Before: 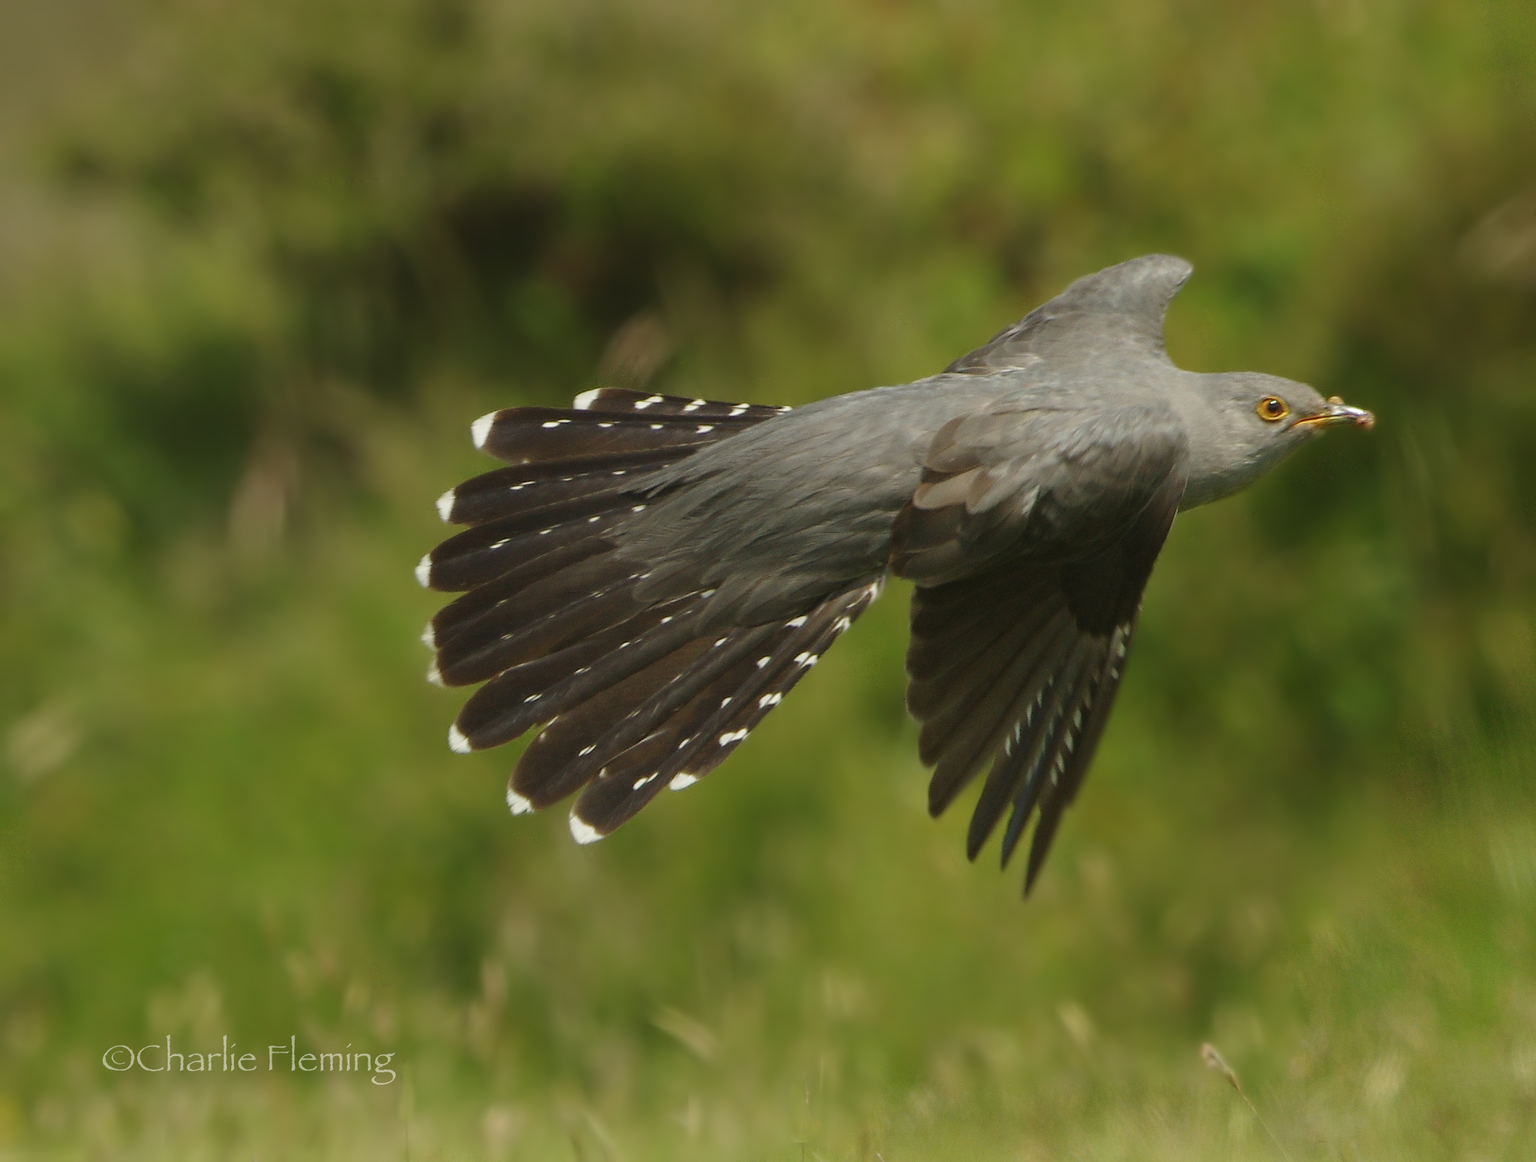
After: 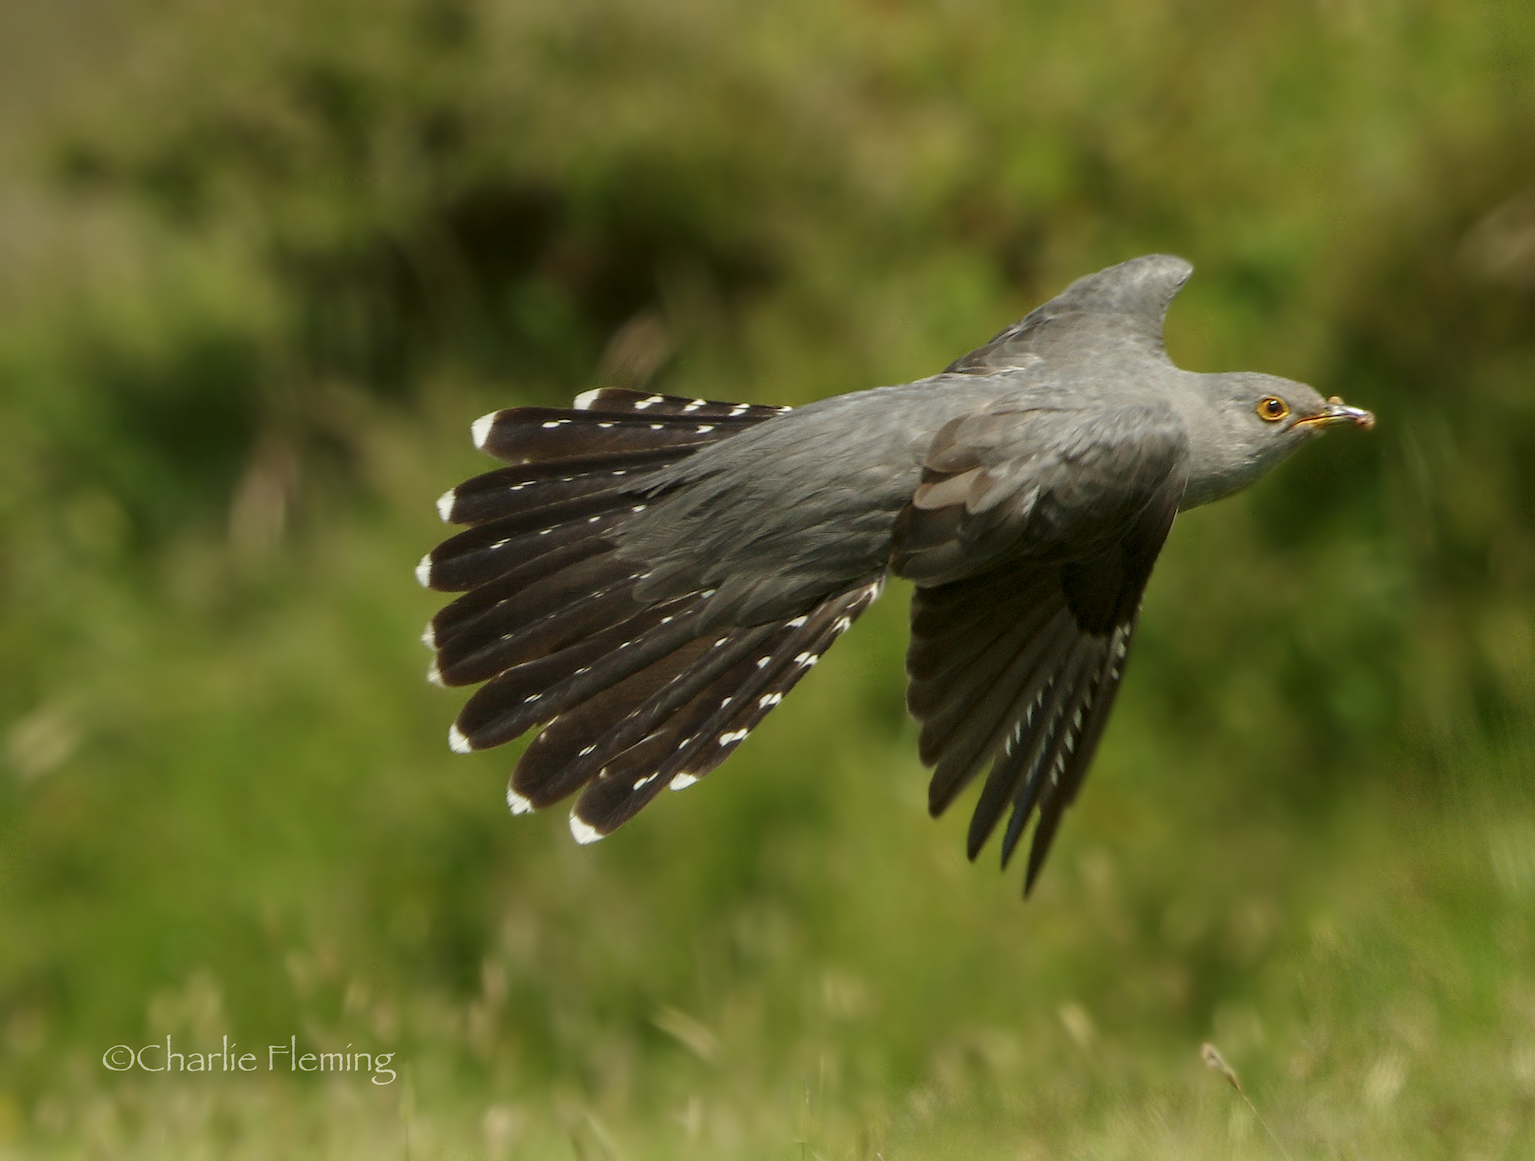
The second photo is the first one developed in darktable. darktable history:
local contrast: detail 130%
exposure: black level correction 0.001, compensate exposure bias true, compensate highlight preservation false
